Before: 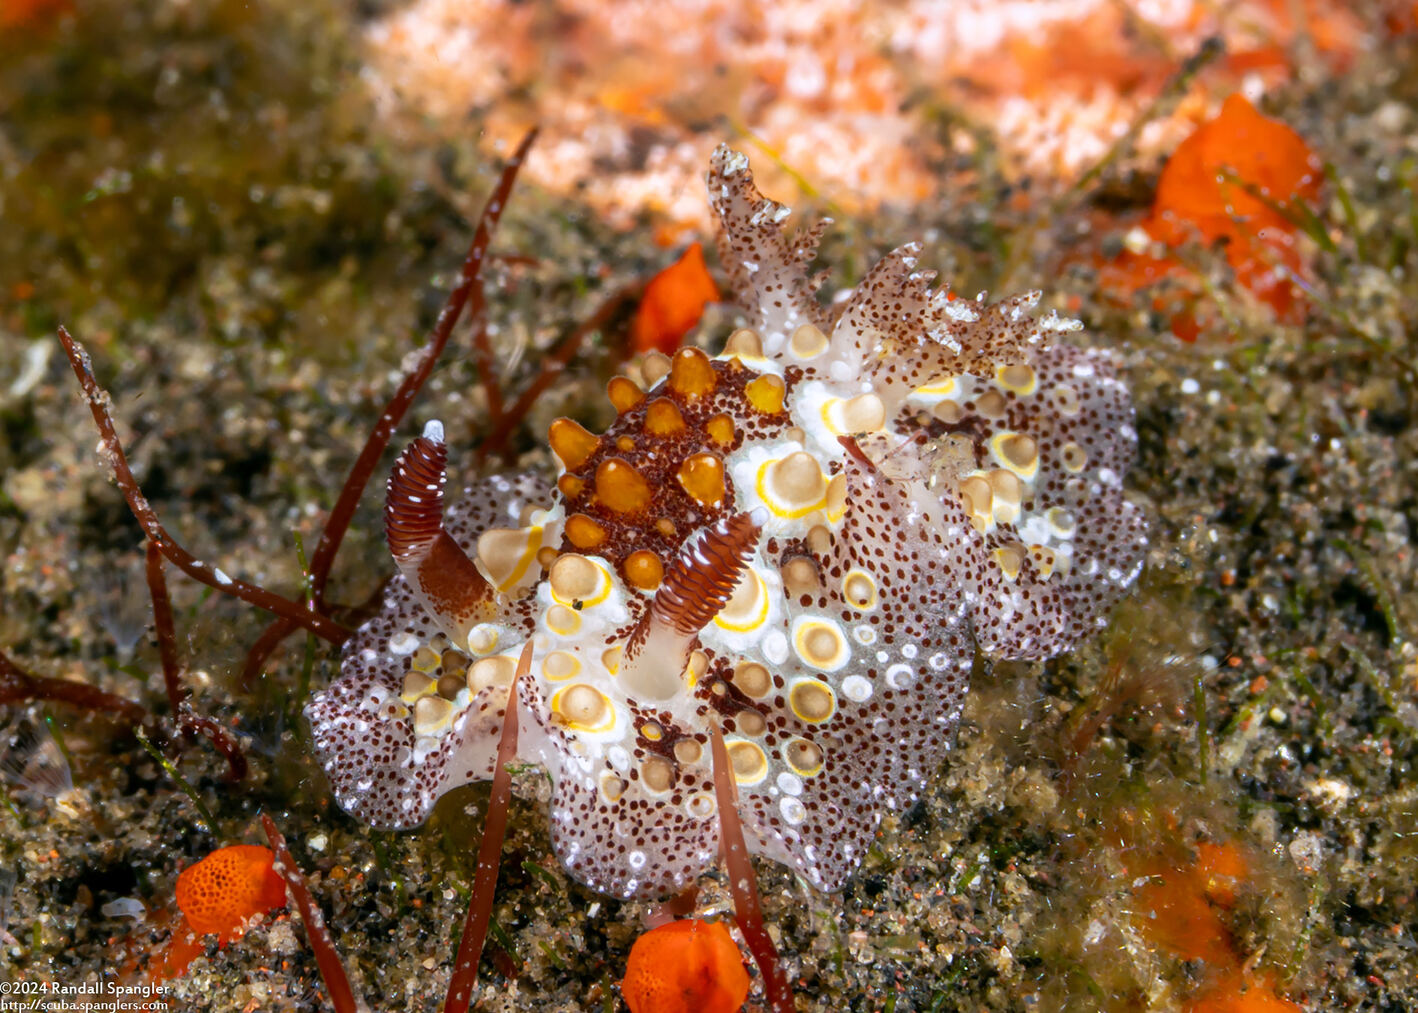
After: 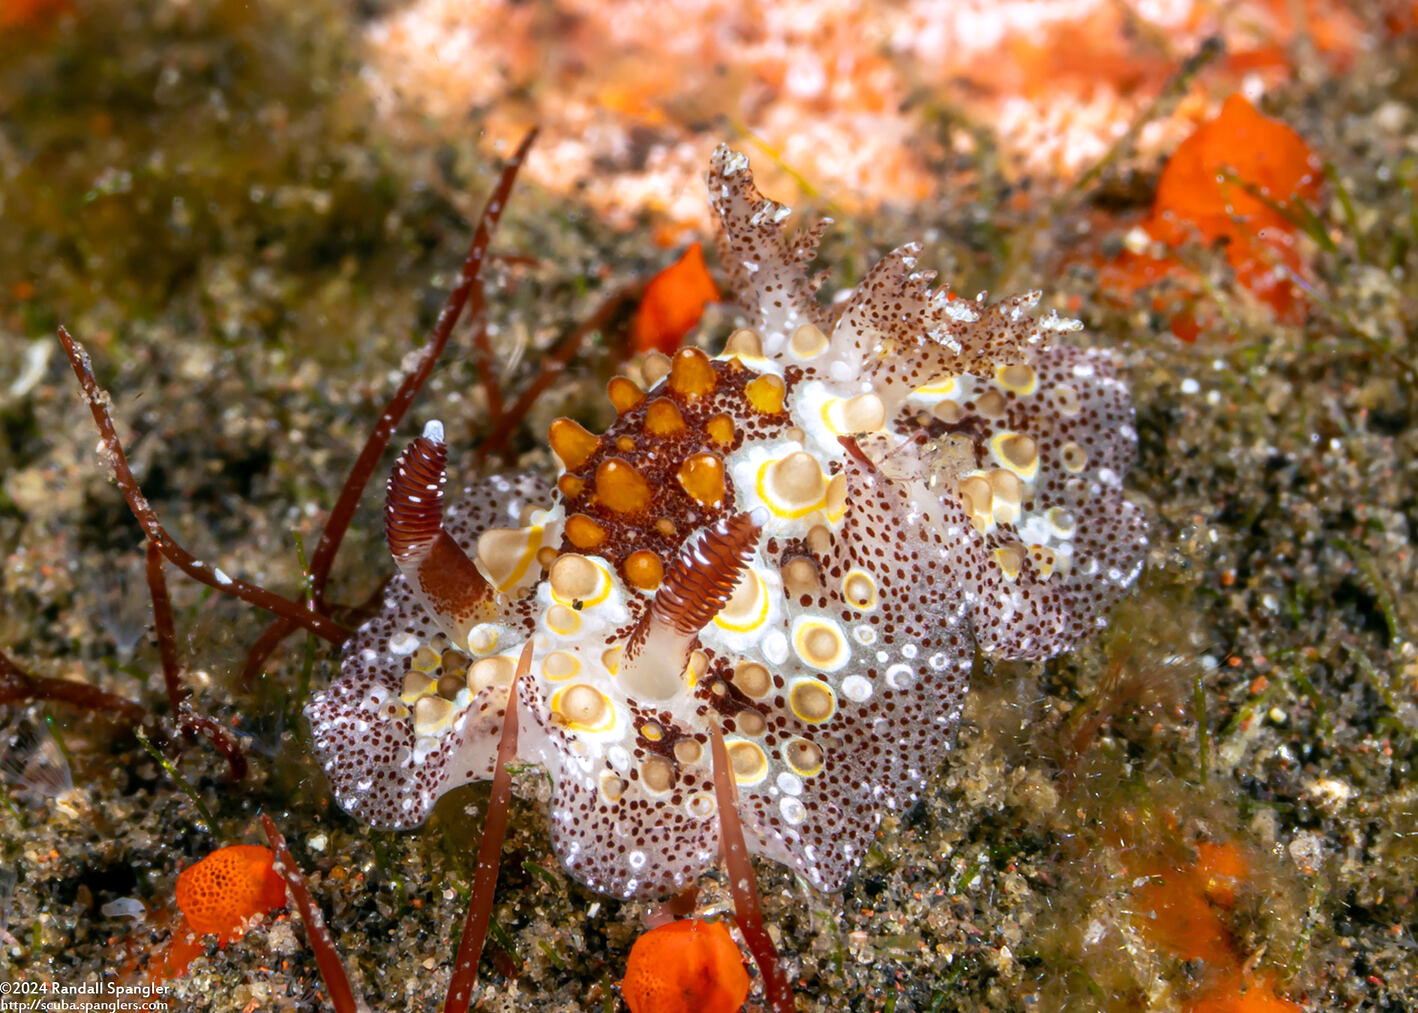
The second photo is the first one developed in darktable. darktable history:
exposure: exposure 0.127 EV
